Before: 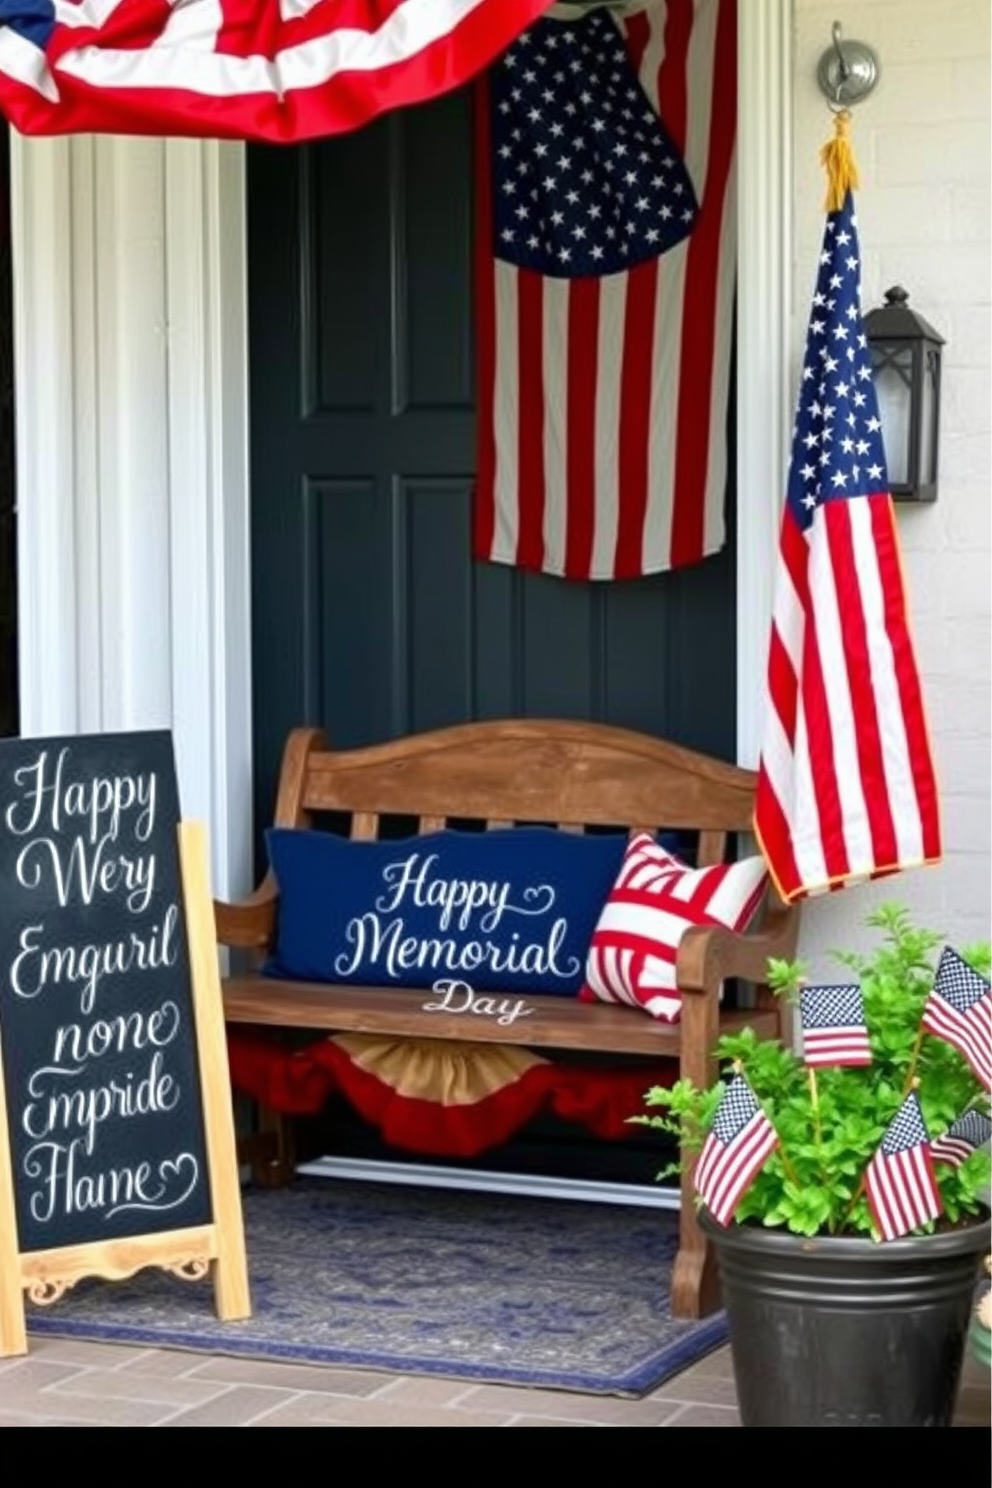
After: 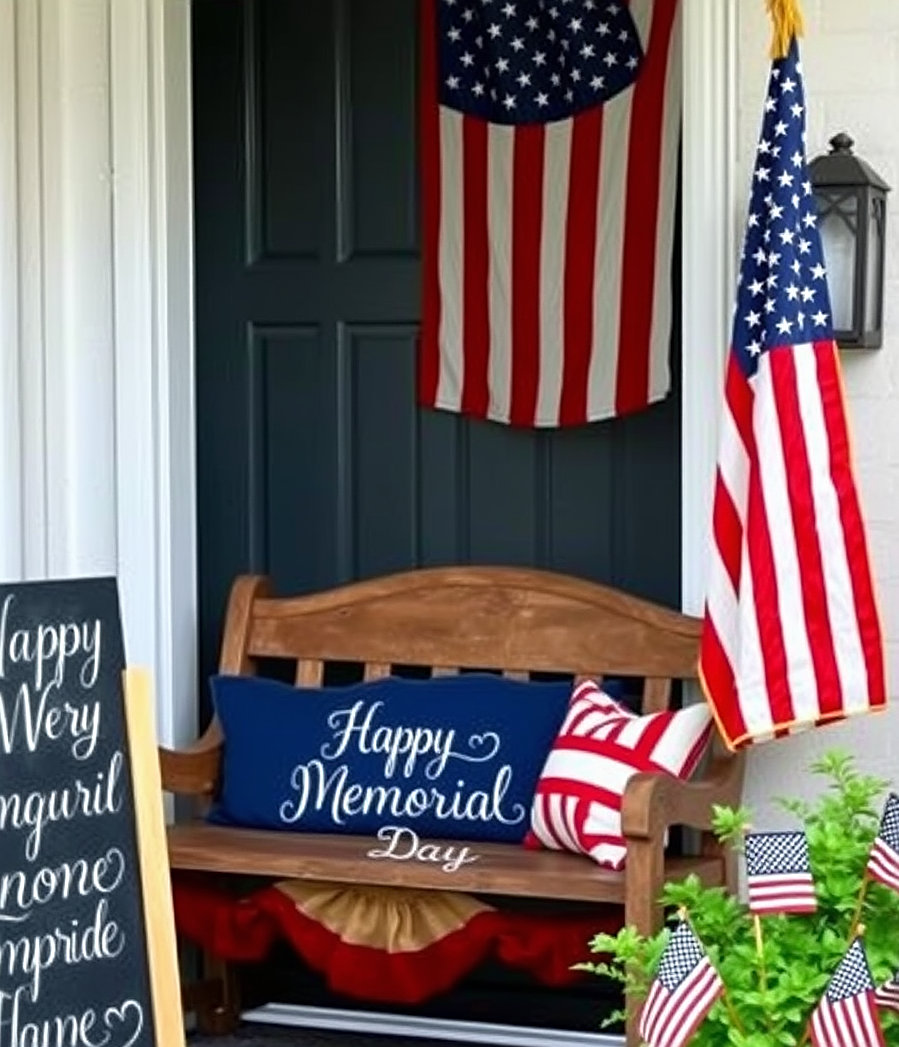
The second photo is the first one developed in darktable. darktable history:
sharpen: on, module defaults
crop: left 5.629%, top 10.333%, right 3.733%, bottom 19.248%
